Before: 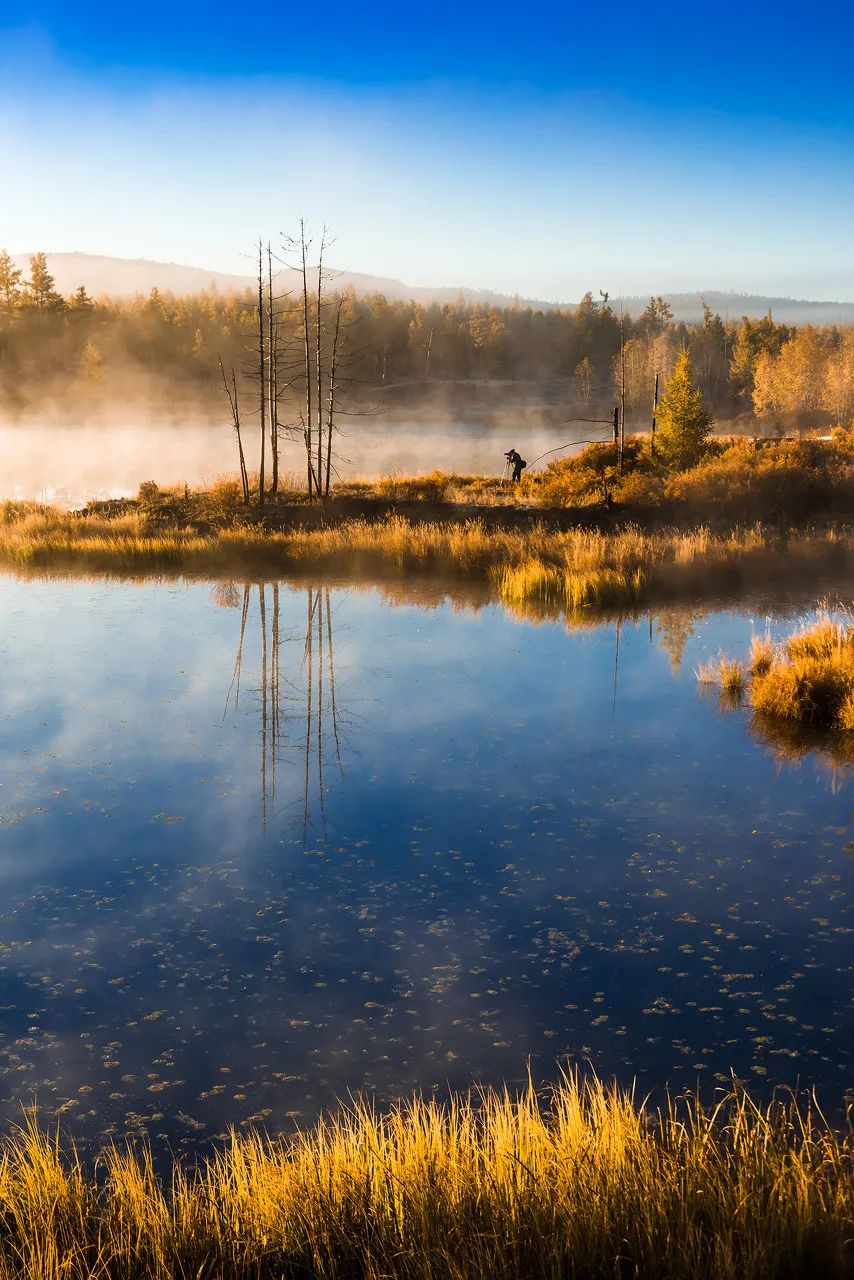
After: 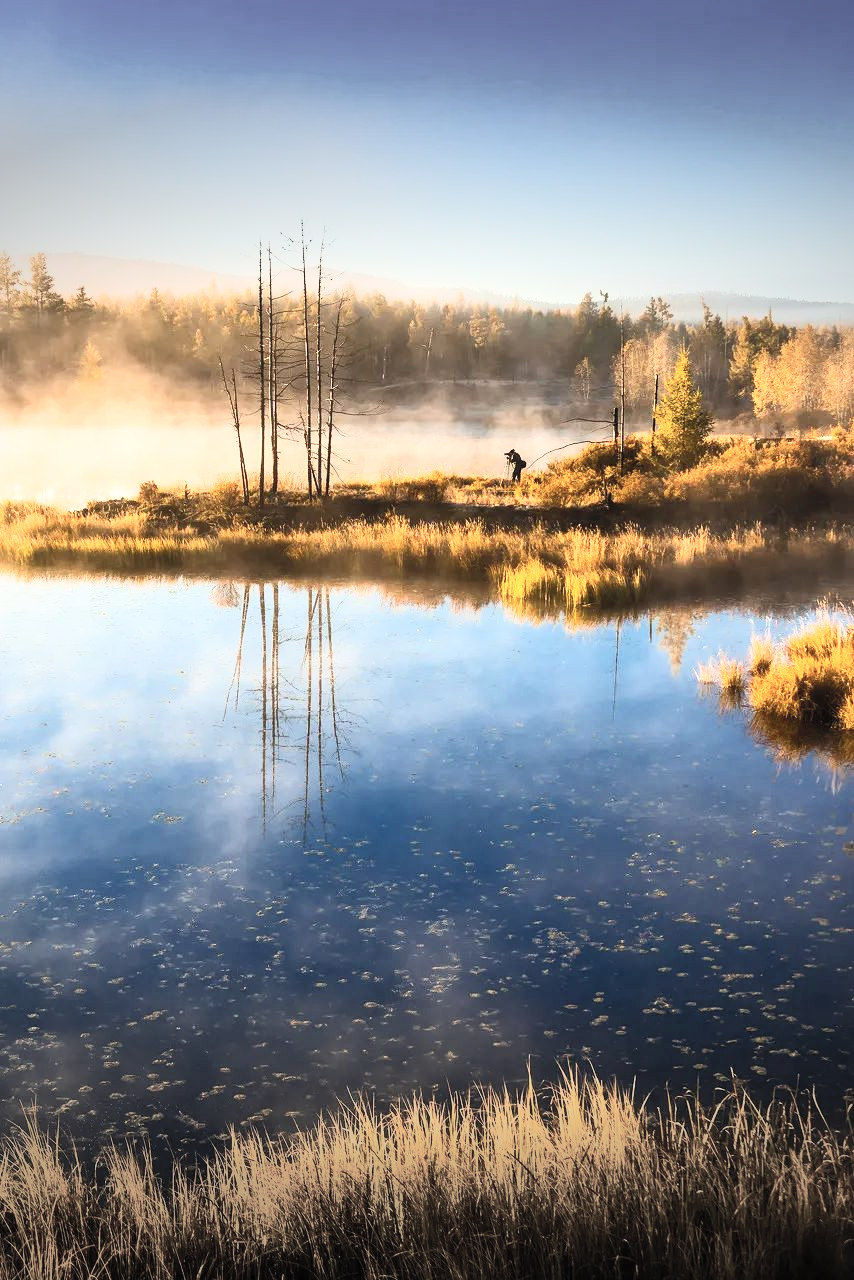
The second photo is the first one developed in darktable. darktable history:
contrast brightness saturation: contrast 0.39, brightness 0.52
local contrast: mode bilateral grid, contrast 20, coarseness 50, detail 127%, midtone range 0.2
vignetting: fall-off start 79.51%, width/height ratio 1.327
